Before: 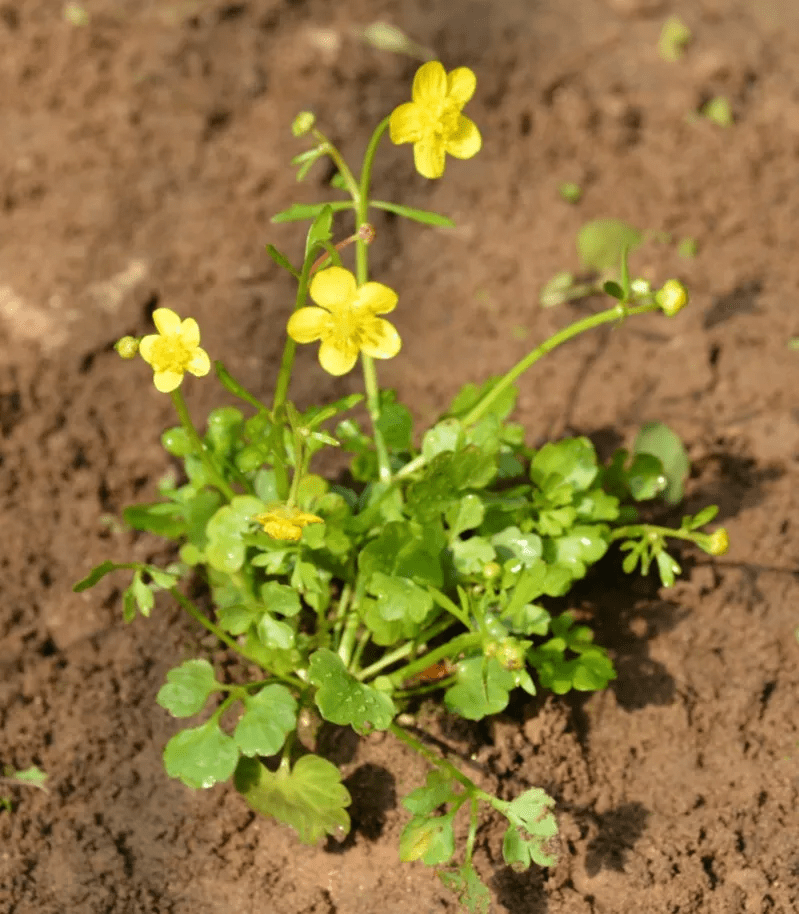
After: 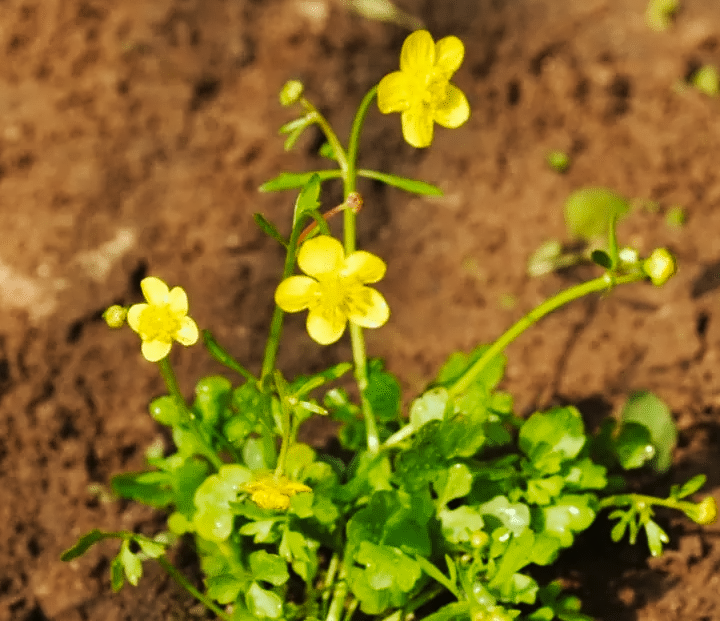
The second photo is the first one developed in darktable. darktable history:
contrast equalizer: y [[0.5 ×4, 0.525, 0.667], [0.5 ×6], [0.5 ×6], [0 ×4, 0.042, 0], [0, 0, 0.004, 0.1, 0.191, 0.131]]
crop: left 1.509%, top 3.452%, right 7.696%, bottom 28.452%
tone curve: curves: ch0 [(0, 0) (0.003, 0.003) (0.011, 0.009) (0.025, 0.018) (0.044, 0.028) (0.069, 0.038) (0.1, 0.049) (0.136, 0.062) (0.177, 0.089) (0.224, 0.123) (0.277, 0.165) (0.335, 0.223) (0.399, 0.293) (0.468, 0.385) (0.543, 0.497) (0.623, 0.613) (0.709, 0.716) (0.801, 0.802) (0.898, 0.887) (1, 1)], preserve colors none
